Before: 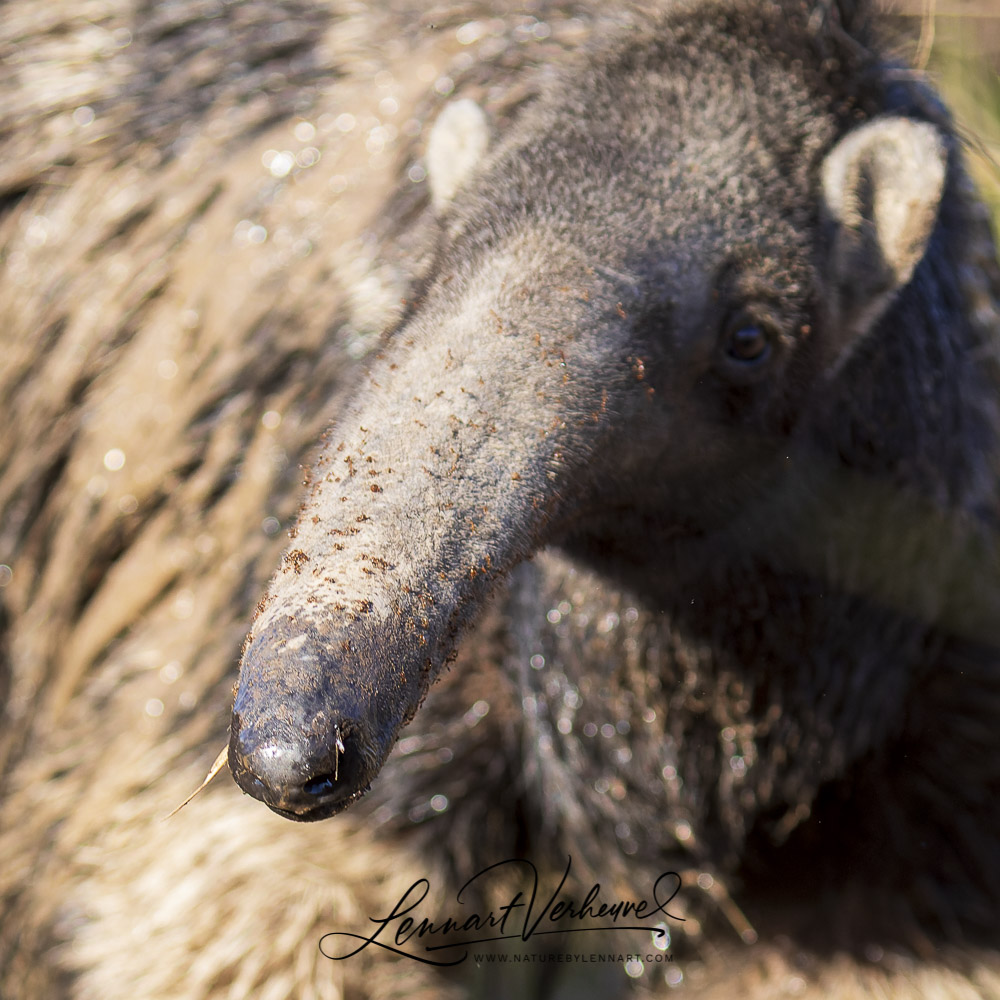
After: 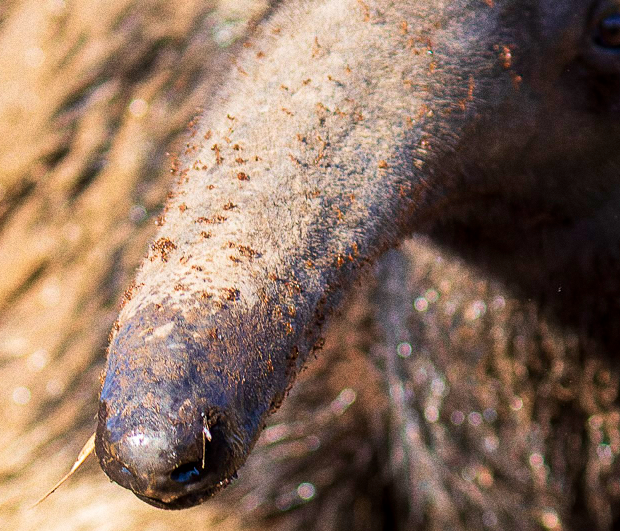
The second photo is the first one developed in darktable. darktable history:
grain: coarseness 0.09 ISO, strength 40%
crop: left 13.312%, top 31.28%, right 24.627%, bottom 15.582%
velvia: on, module defaults
contrast brightness saturation: saturation 0.13
